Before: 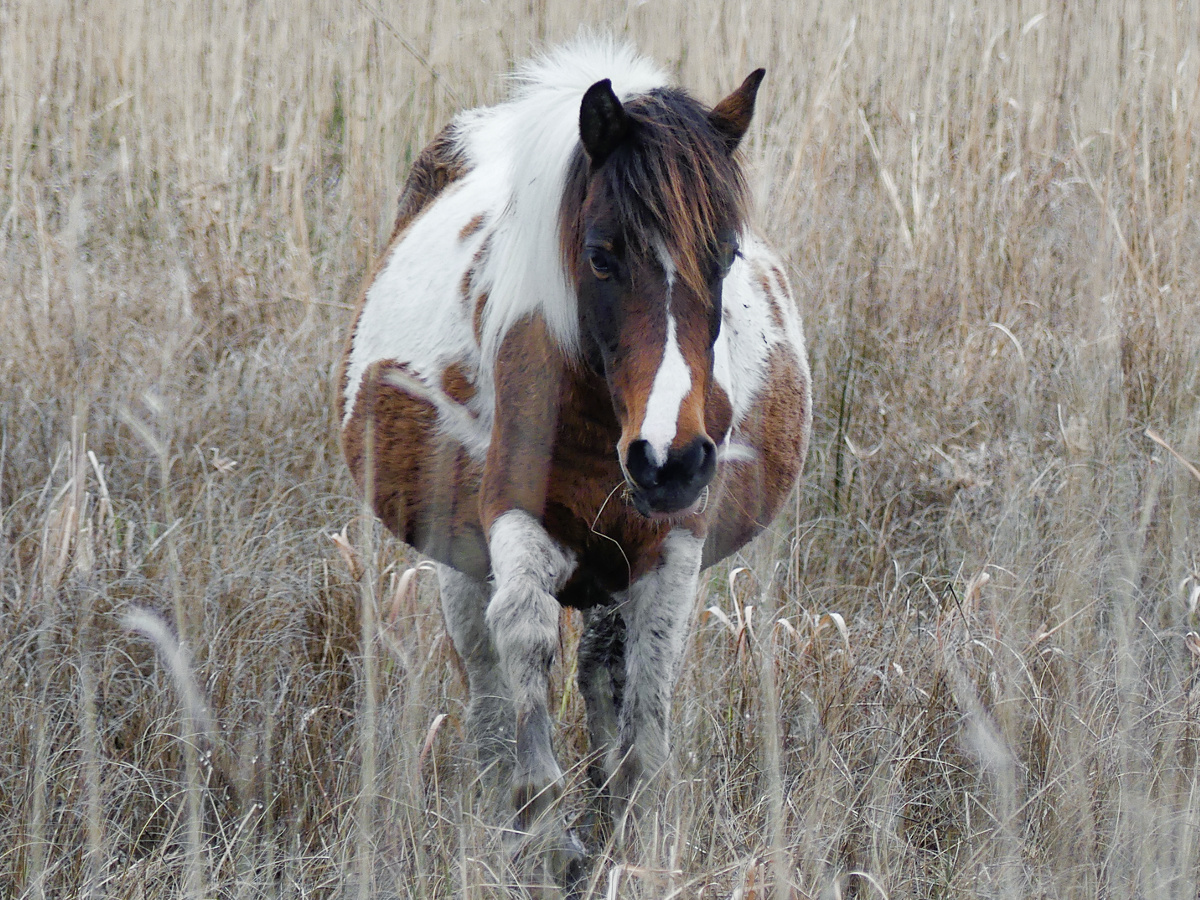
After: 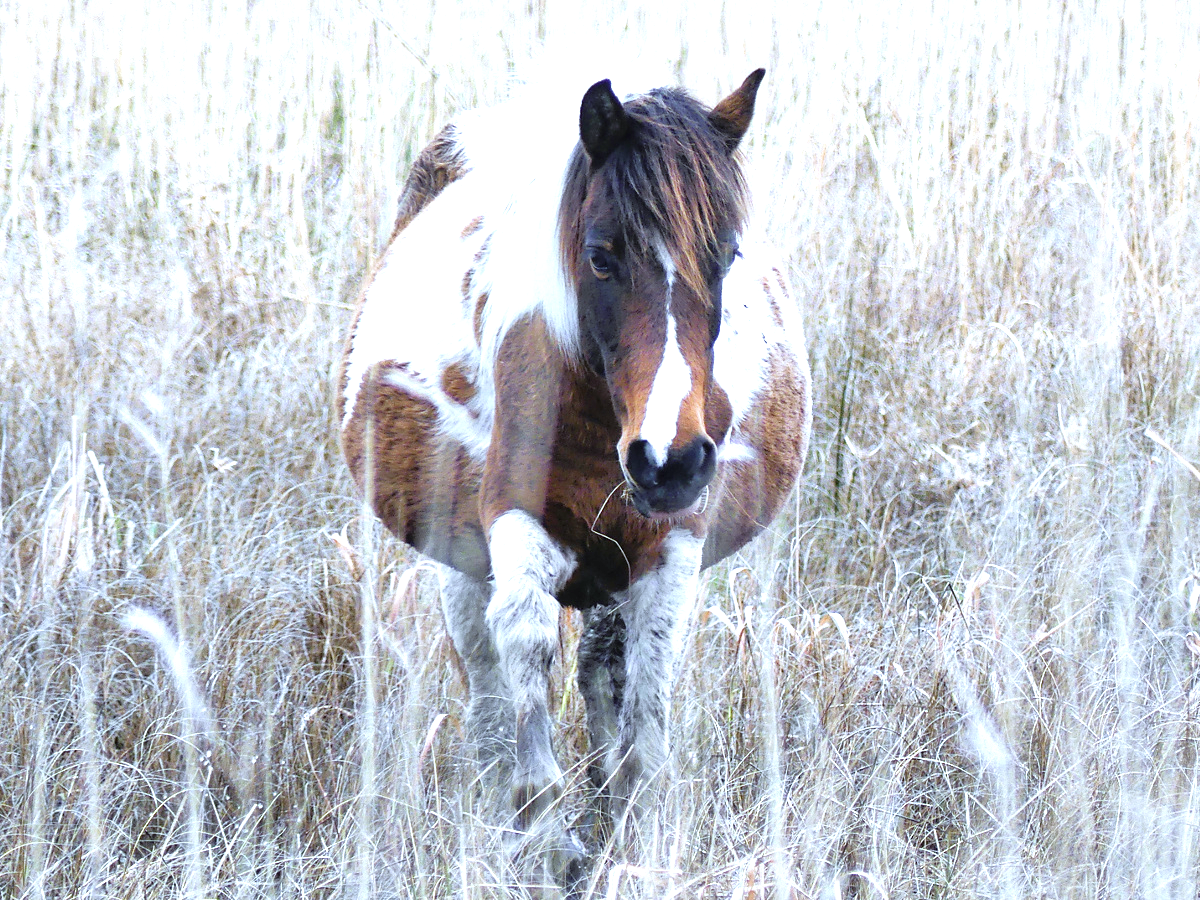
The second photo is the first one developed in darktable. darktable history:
white balance: red 0.931, blue 1.11
exposure: black level correction 0, exposure 1.3 EV, compensate exposure bias true, compensate highlight preservation false
